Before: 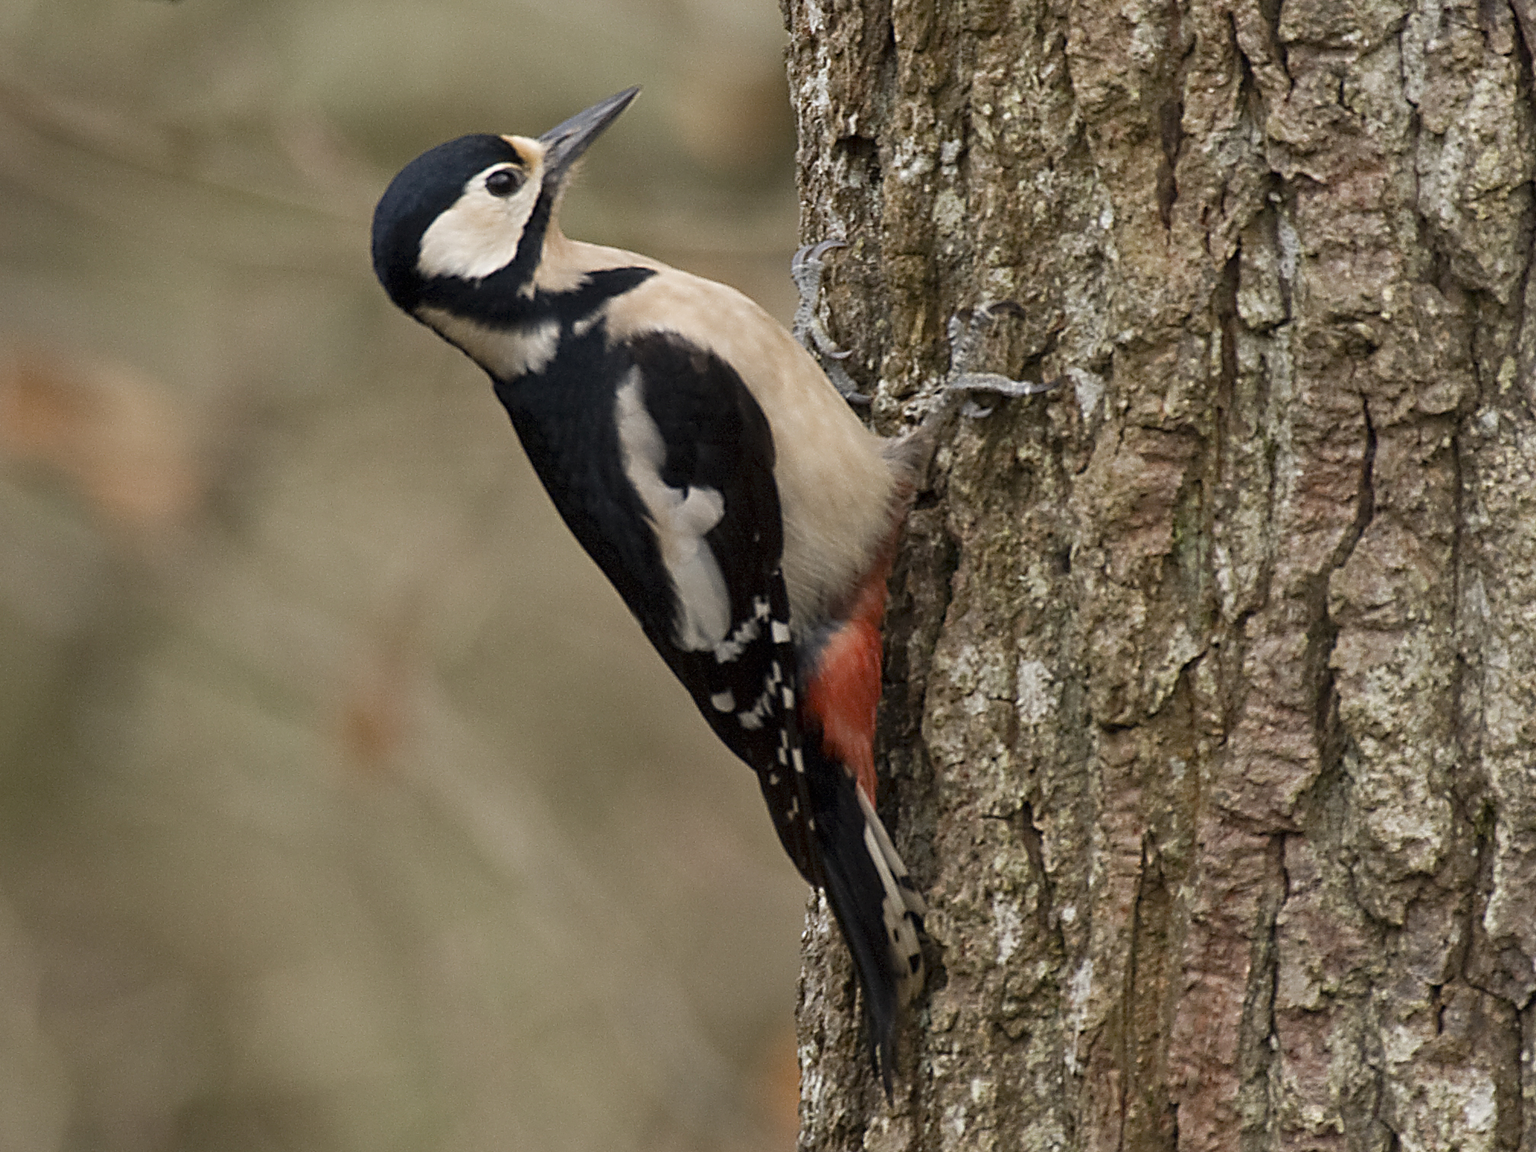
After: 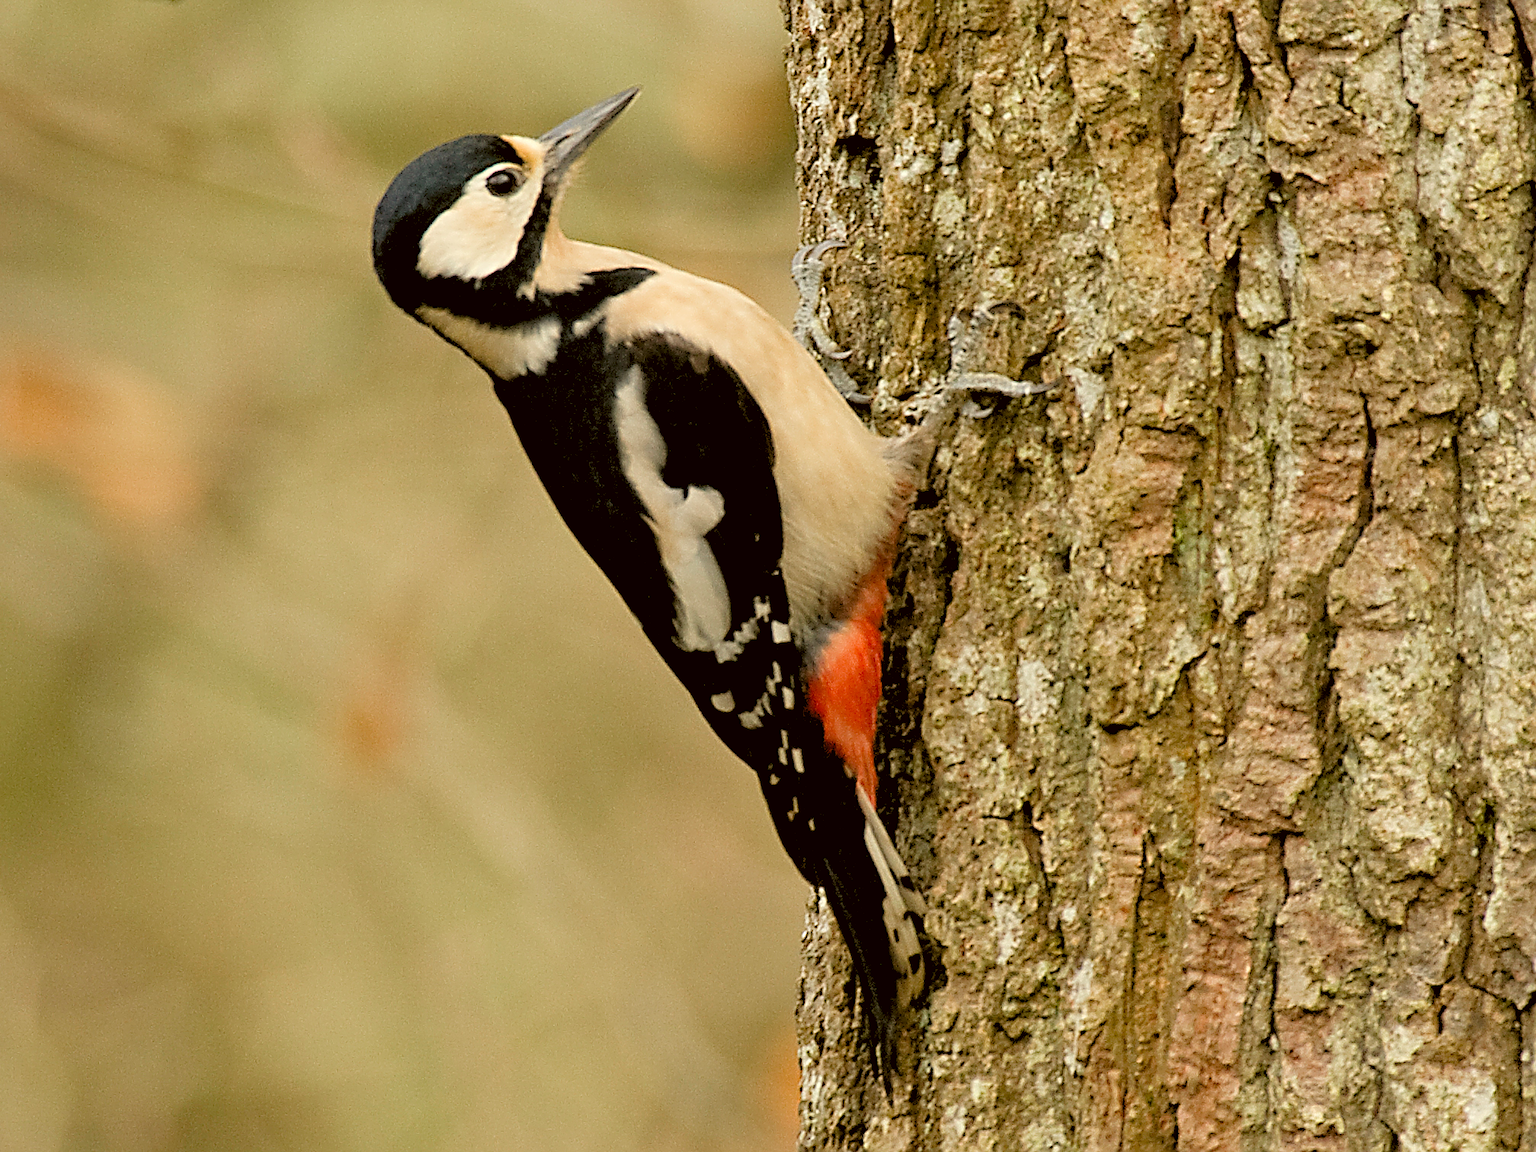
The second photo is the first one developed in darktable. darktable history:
sharpen: on, module defaults
levels: levels [0.093, 0.434, 0.988]
color correction: highlights a* -1.43, highlights b* 10.12, shadows a* 0.395, shadows b* 19.35
